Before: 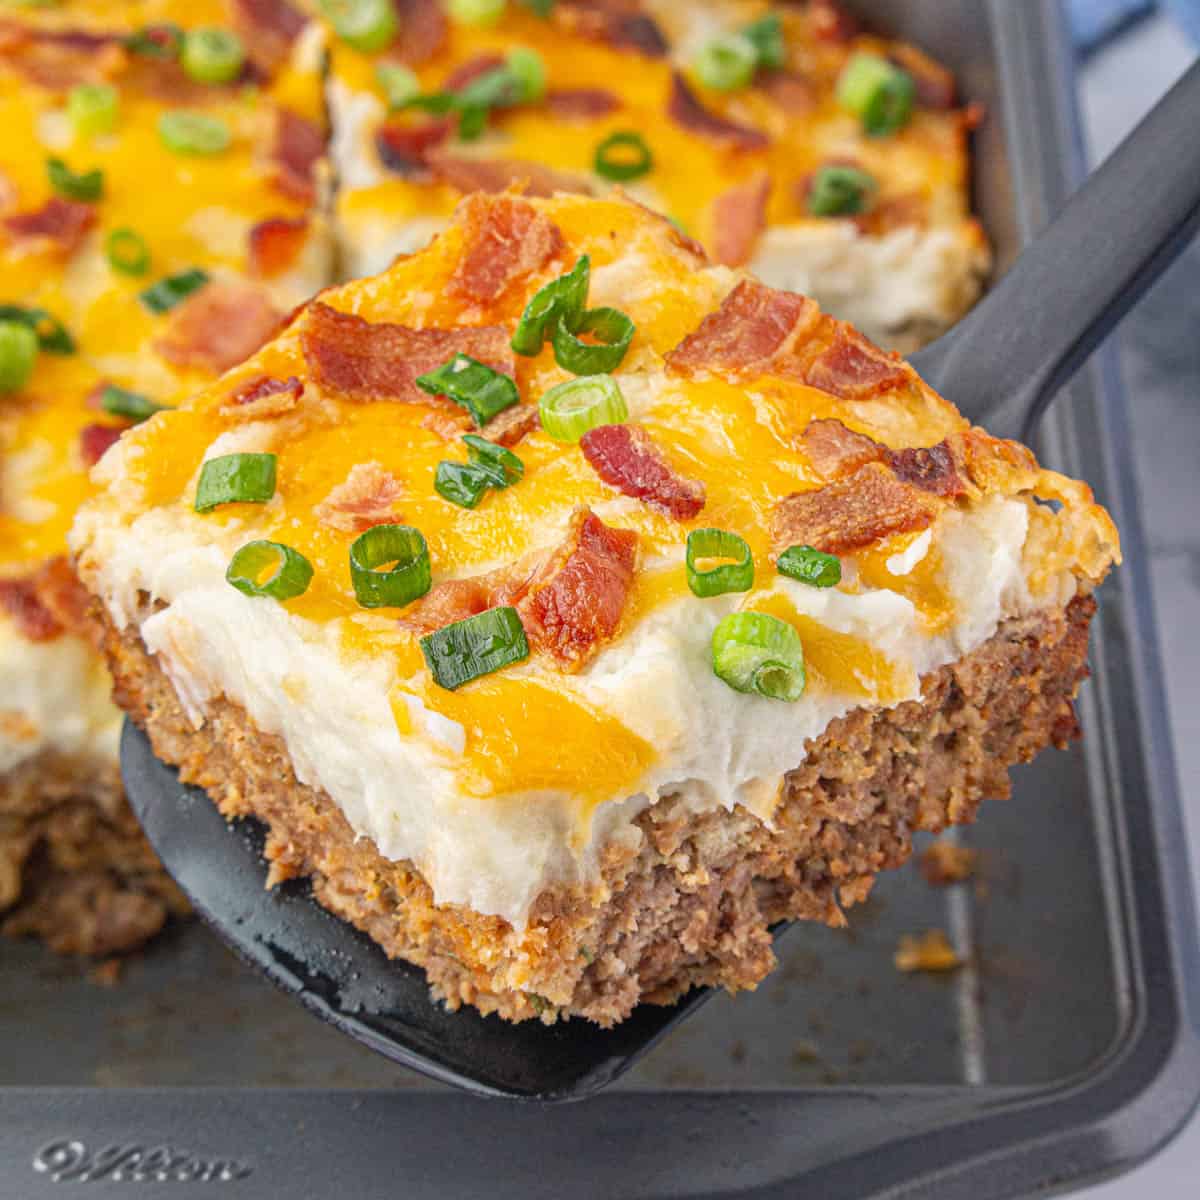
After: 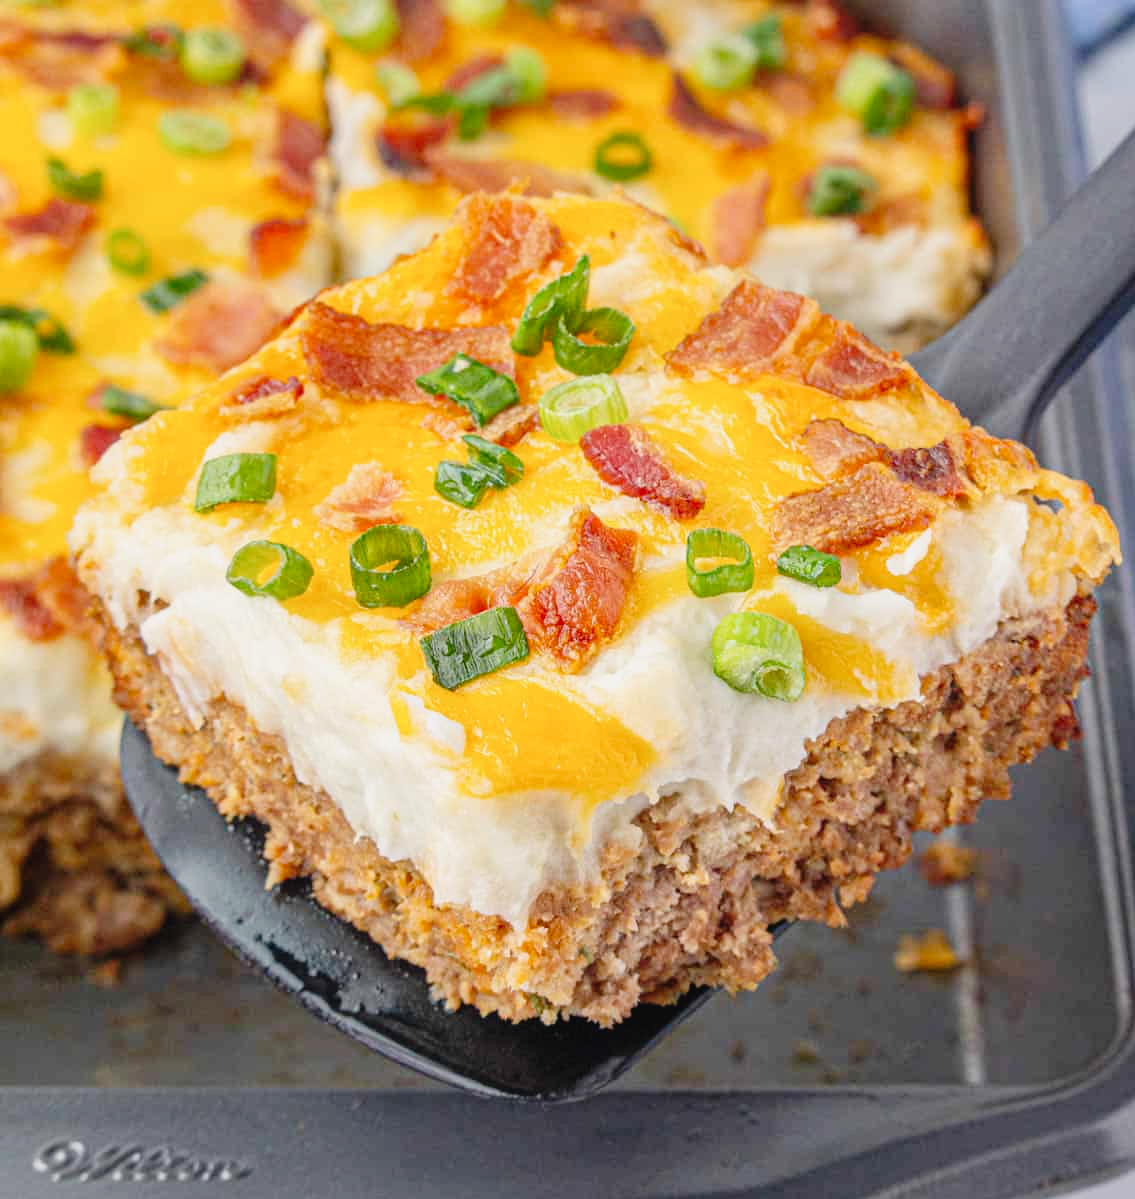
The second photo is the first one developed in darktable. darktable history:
tone curve: curves: ch0 [(0, 0.021) (0.049, 0.044) (0.152, 0.14) (0.328, 0.377) (0.473, 0.543) (0.641, 0.705) (0.868, 0.887) (1, 0.969)]; ch1 [(0, 0) (0.302, 0.331) (0.427, 0.433) (0.472, 0.47) (0.502, 0.503) (0.522, 0.526) (0.564, 0.591) (0.602, 0.632) (0.677, 0.701) (0.859, 0.885) (1, 1)]; ch2 [(0, 0) (0.33, 0.301) (0.447, 0.44) (0.487, 0.496) (0.502, 0.516) (0.535, 0.554) (0.565, 0.598) (0.618, 0.629) (1, 1)], preserve colors none
crop and rotate: left 0%, right 5.35%
